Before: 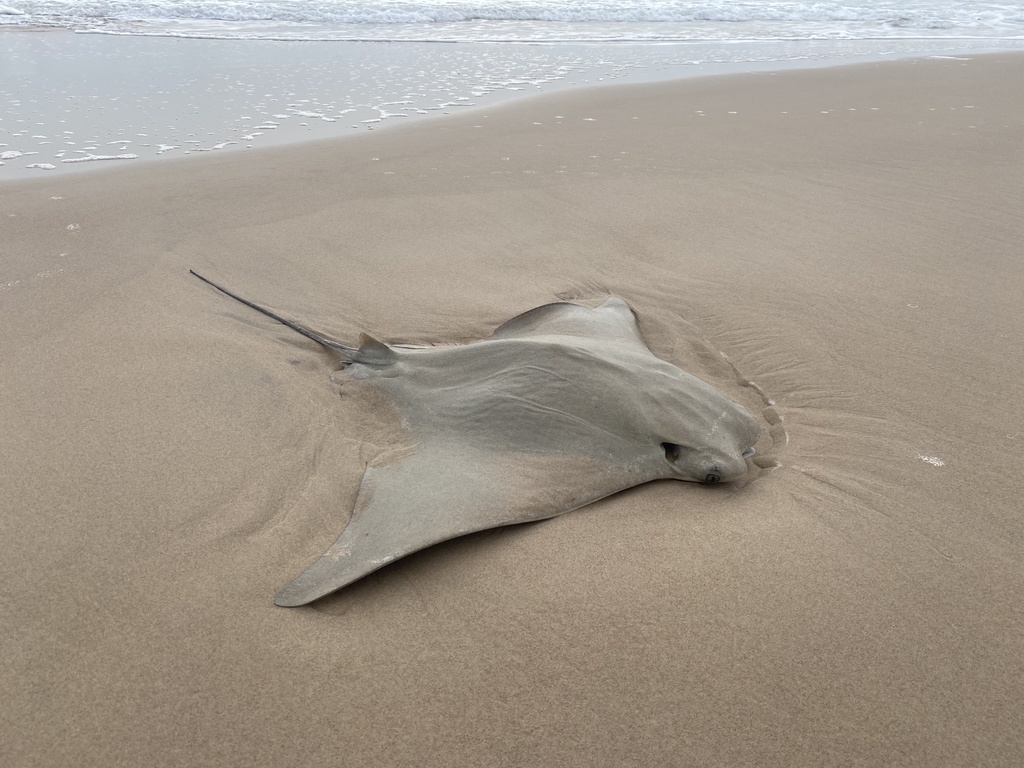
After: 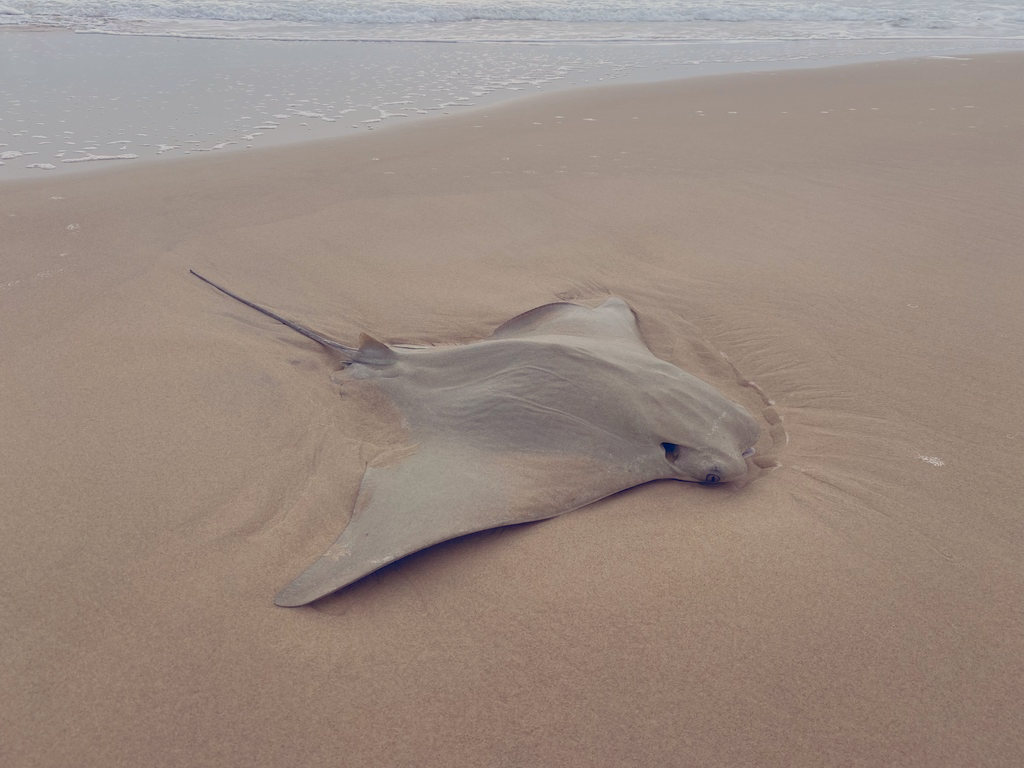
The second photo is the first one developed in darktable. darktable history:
color balance rgb: shadows lift › chroma 6.465%, shadows lift › hue 303.79°, power › hue 313.95°, highlights gain › chroma 1.345%, highlights gain › hue 56.2°, global offset › chroma 0.13%, global offset › hue 253.67°, perceptual saturation grading › global saturation -0.155%, contrast -29.938%
